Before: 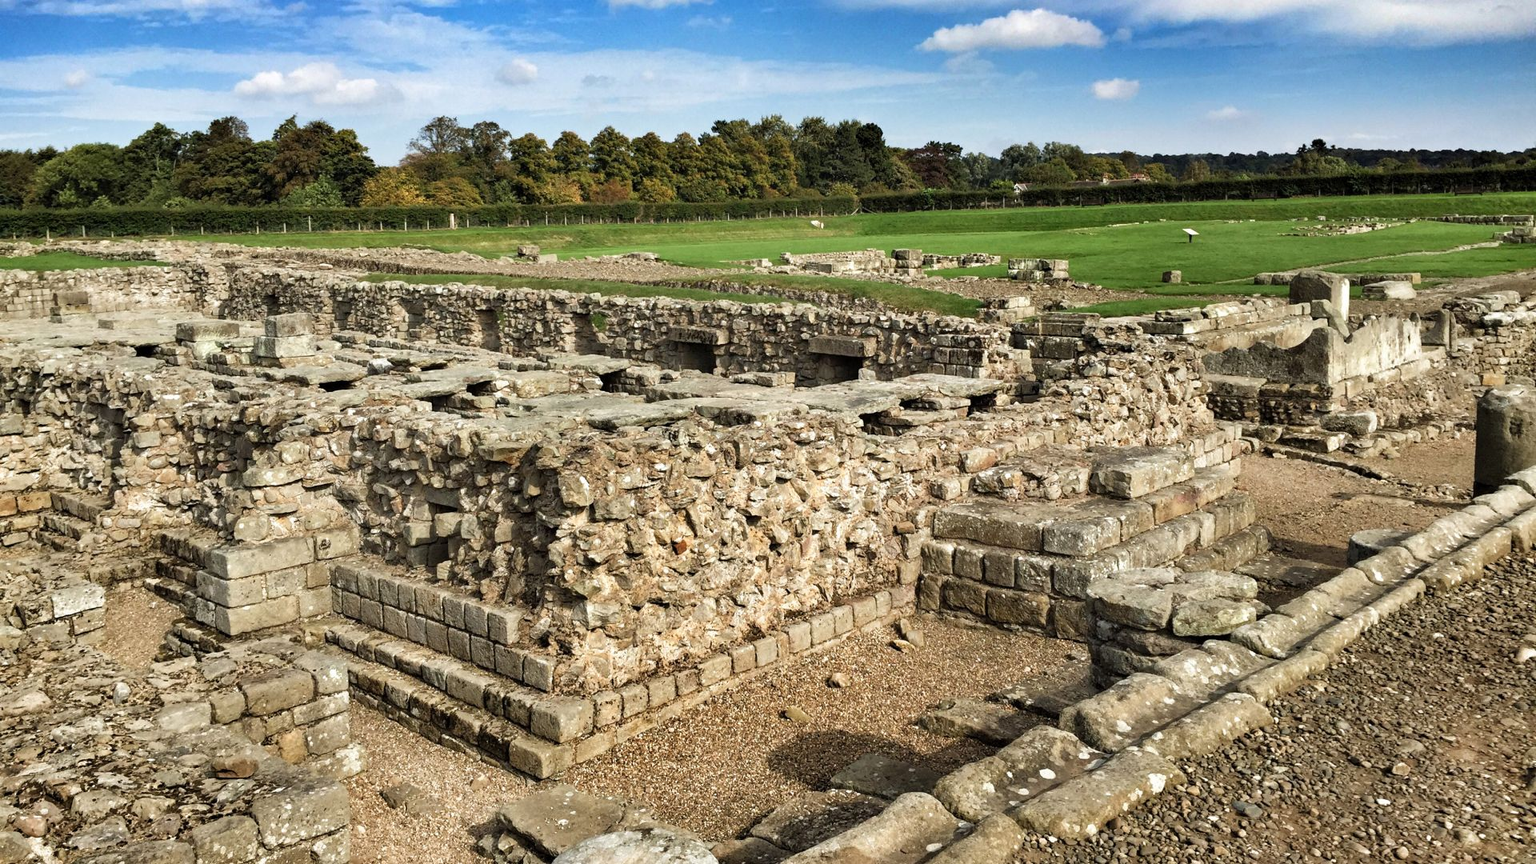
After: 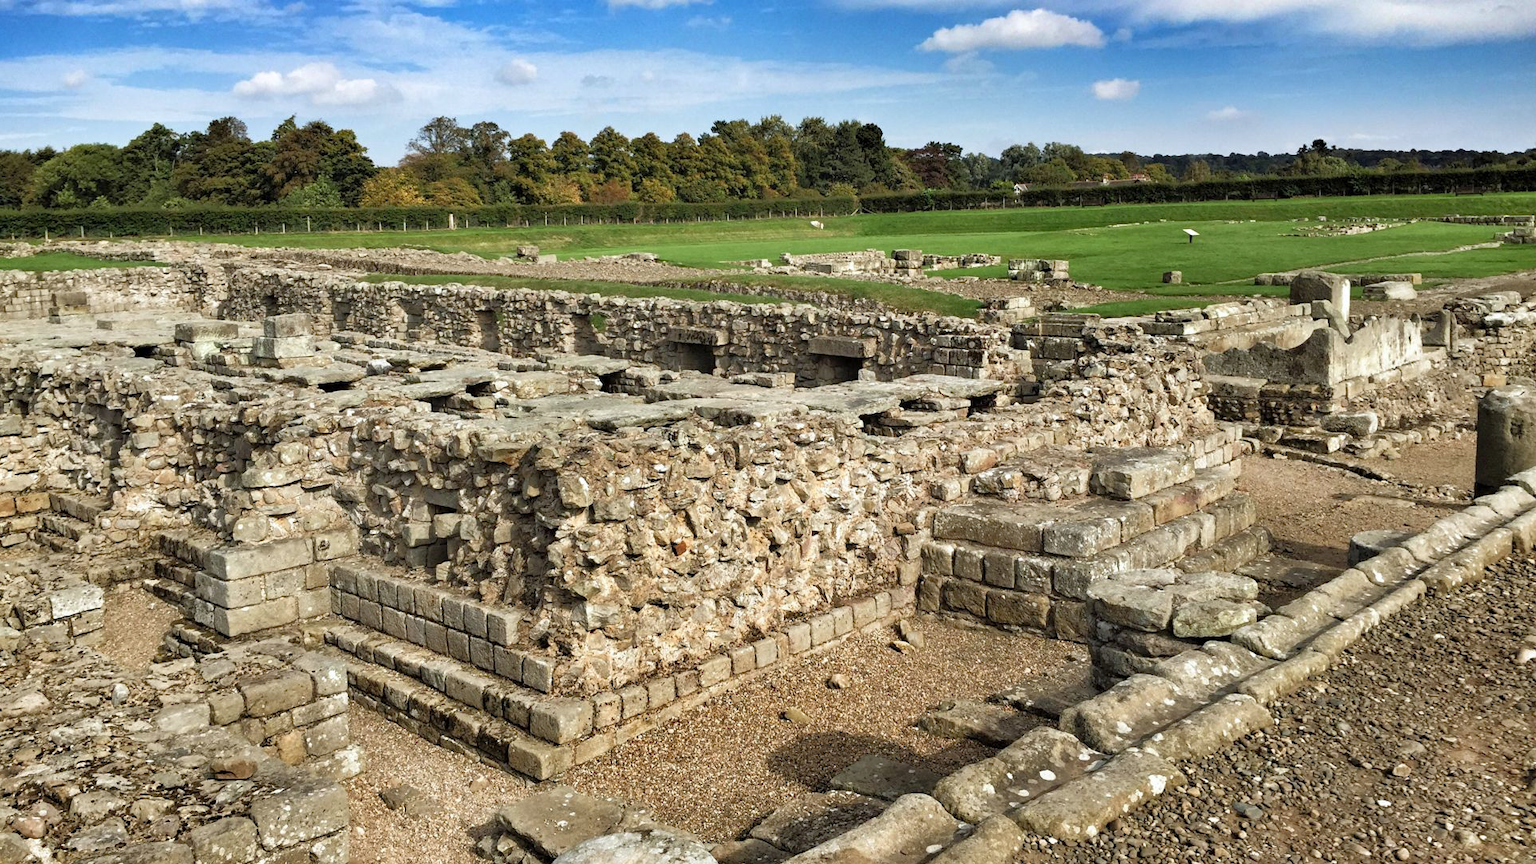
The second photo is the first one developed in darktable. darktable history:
crop and rotate: left 0.126%
rgb curve: curves: ch0 [(0, 0) (0.053, 0.068) (0.122, 0.128) (1, 1)]
white balance: red 0.988, blue 1.017
